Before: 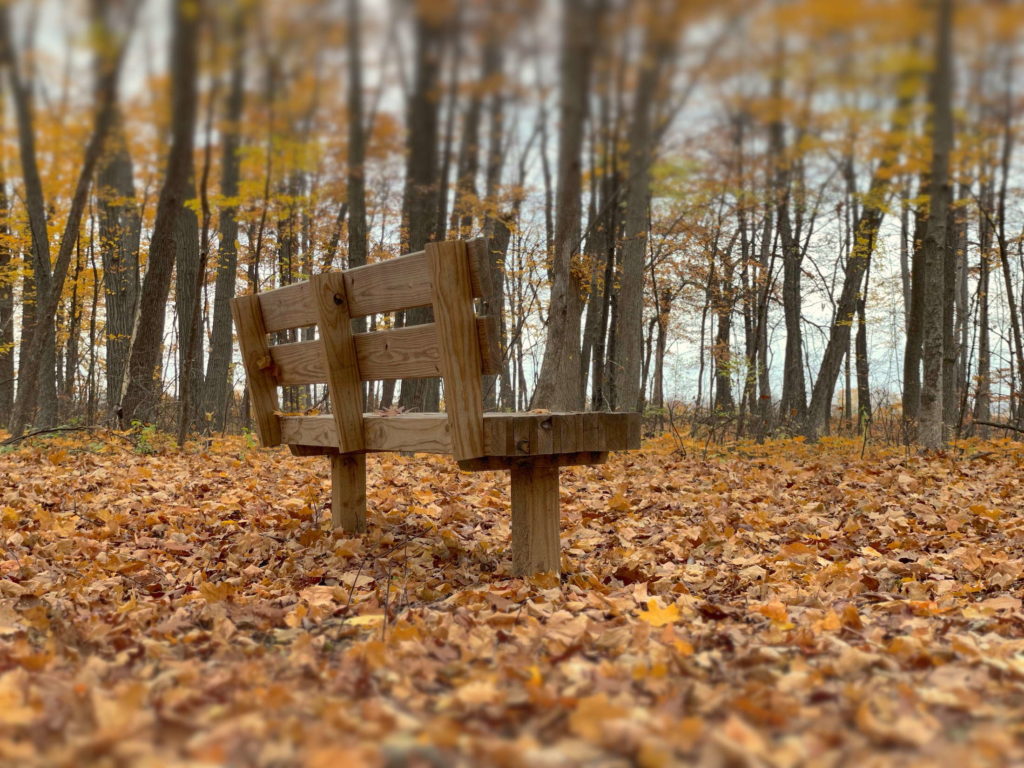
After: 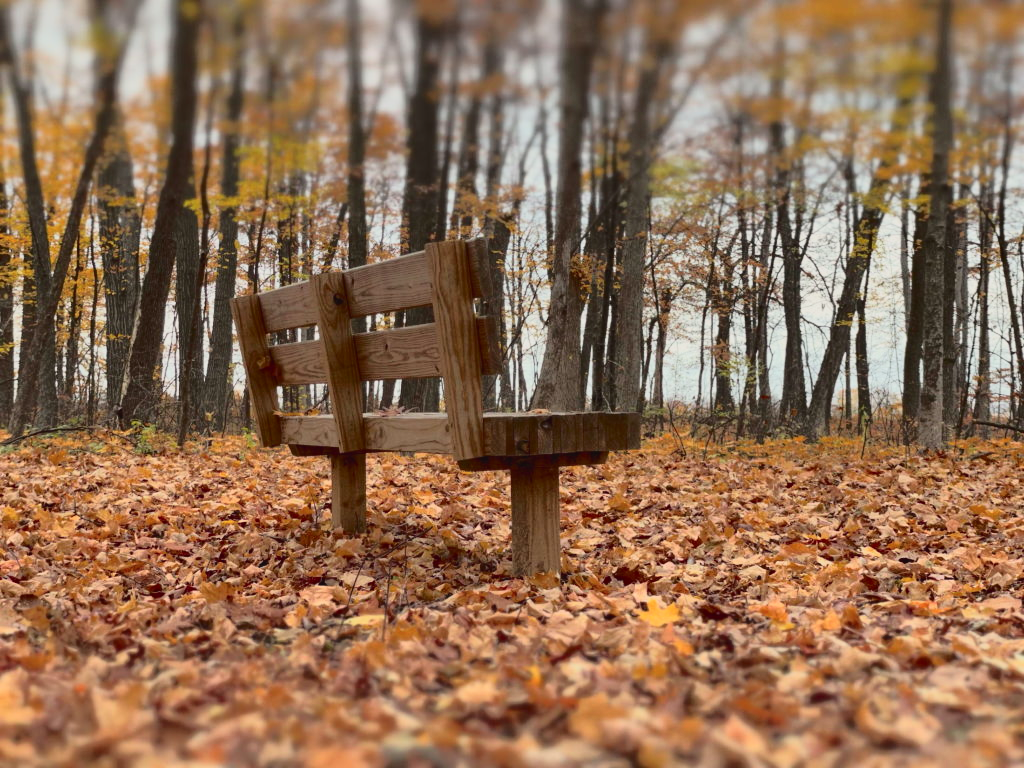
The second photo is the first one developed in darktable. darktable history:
tone curve: curves: ch0 [(0, 0.032) (0.094, 0.08) (0.265, 0.208) (0.41, 0.417) (0.498, 0.496) (0.638, 0.673) (0.819, 0.841) (0.96, 0.899)]; ch1 [(0, 0) (0.161, 0.092) (0.37, 0.302) (0.417, 0.434) (0.495, 0.498) (0.576, 0.589) (0.725, 0.765) (1, 1)]; ch2 [(0, 0) (0.352, 0.403) (0.45, 0.469) (0.521, 0.515) (0.59, 0.579) (1, 1)], color space Lab, independent channels, preserve colors none
